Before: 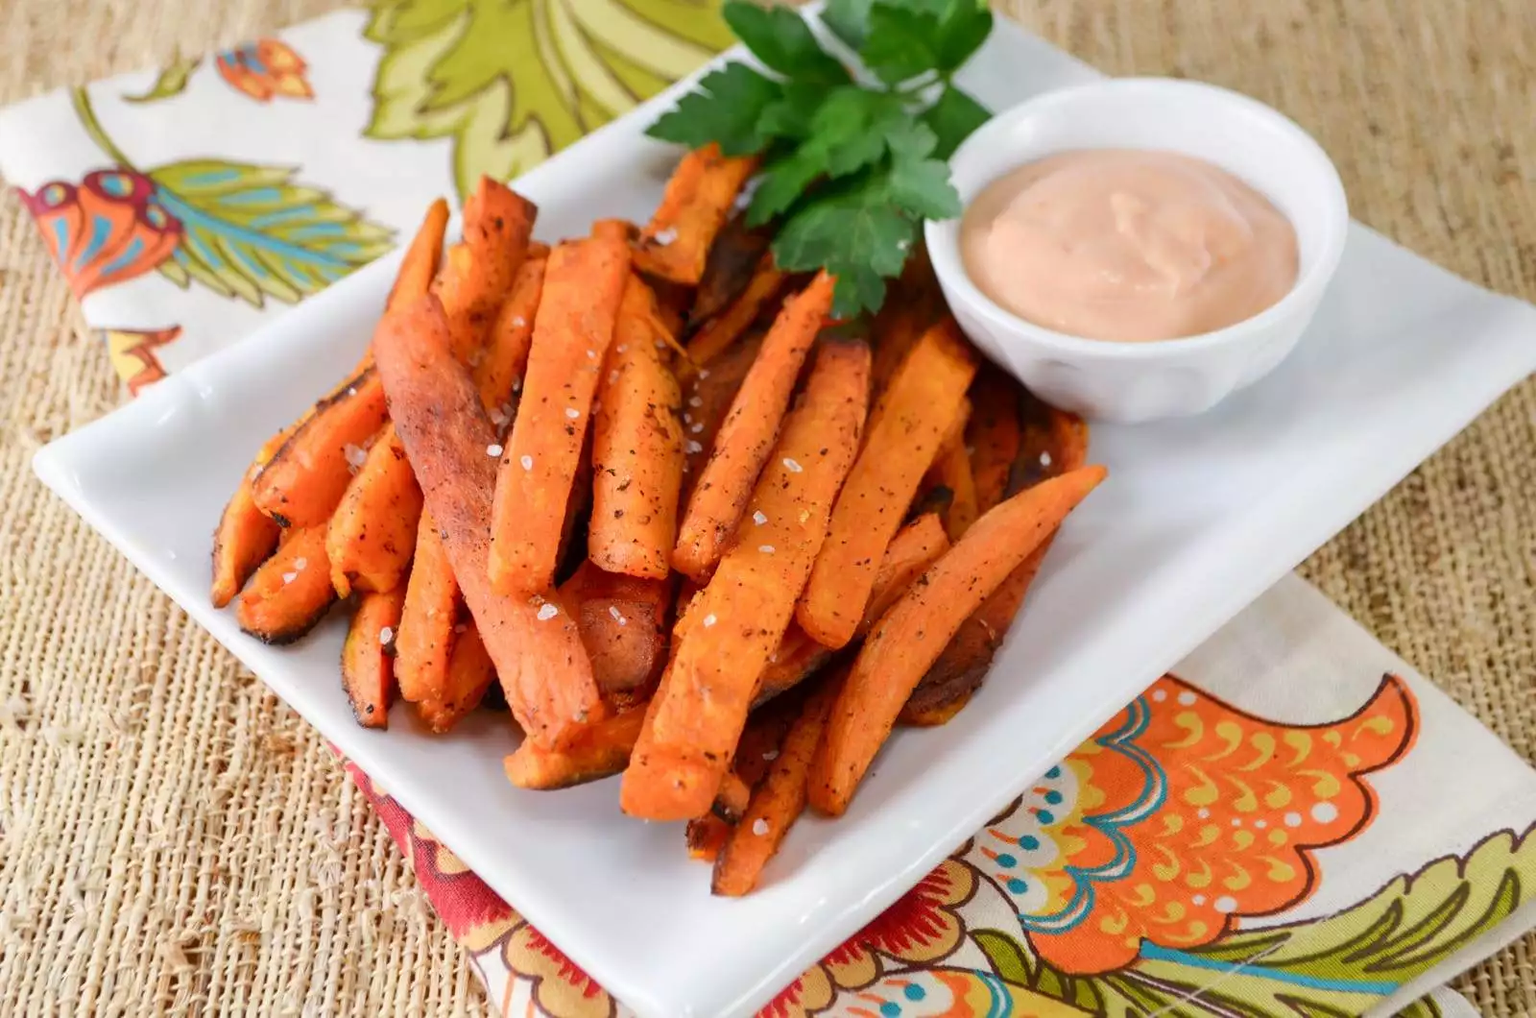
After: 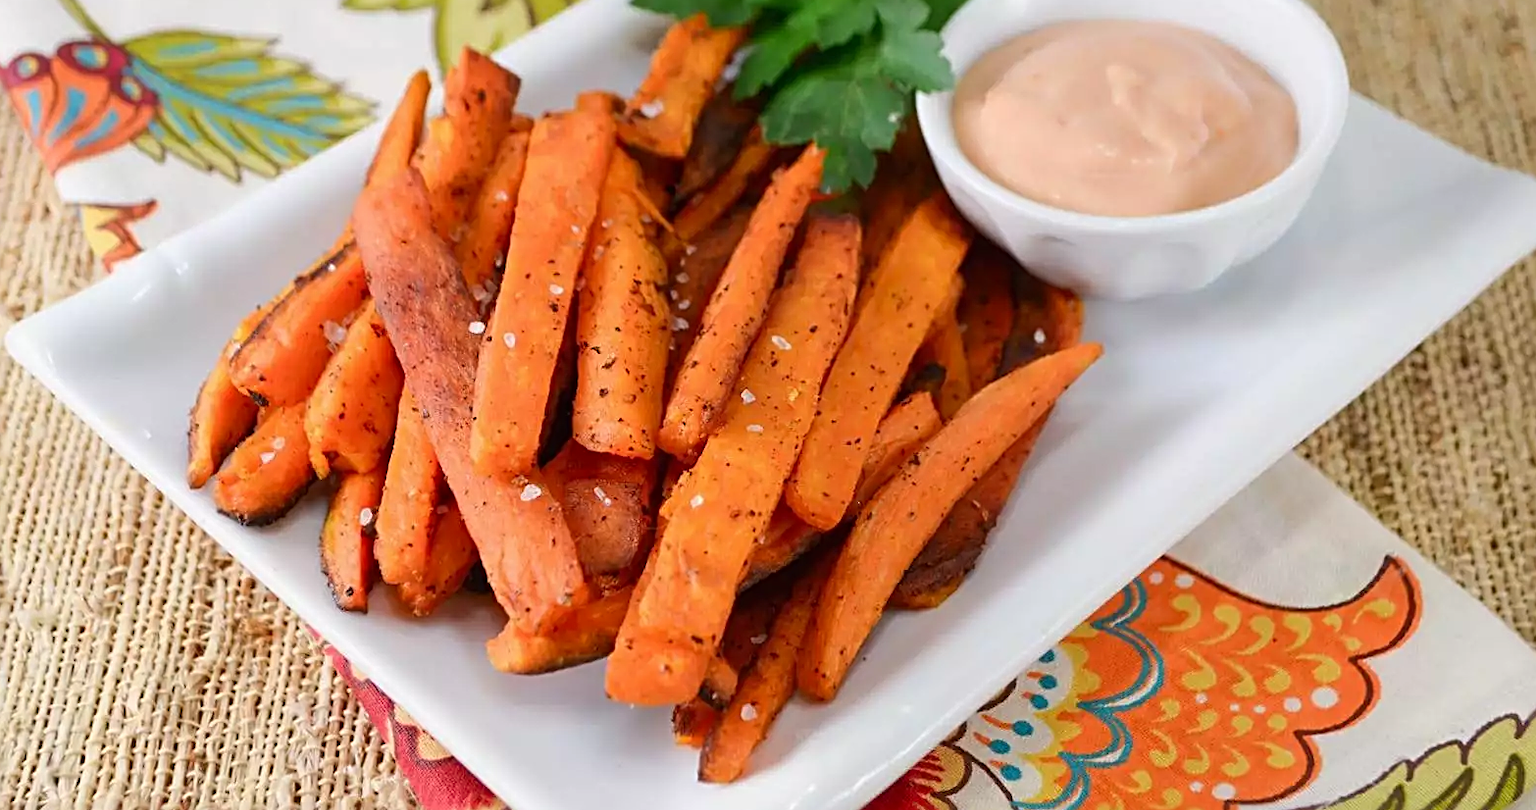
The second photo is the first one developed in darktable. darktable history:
crop and rotate: left 1.814%, top 12.818%, right 0.25%, bottom 9.225%
contrast brightness saturation: contrast -0.02, brightness -0.01, saturation 0.03
sharpen: radius 3.119
